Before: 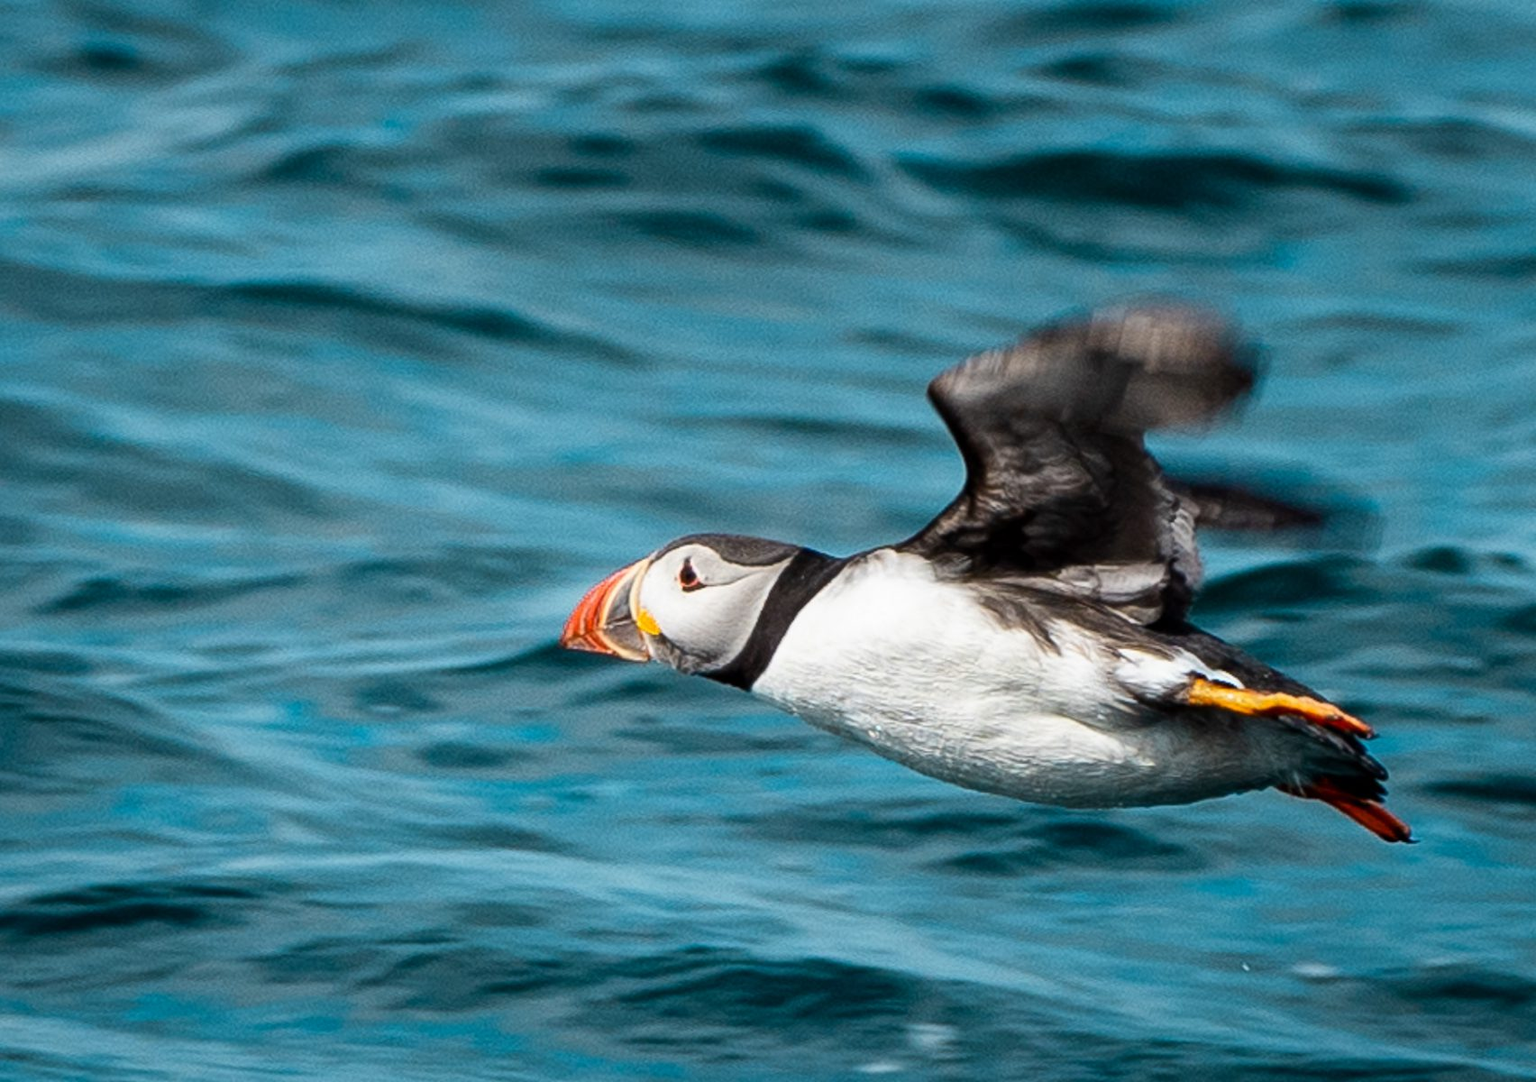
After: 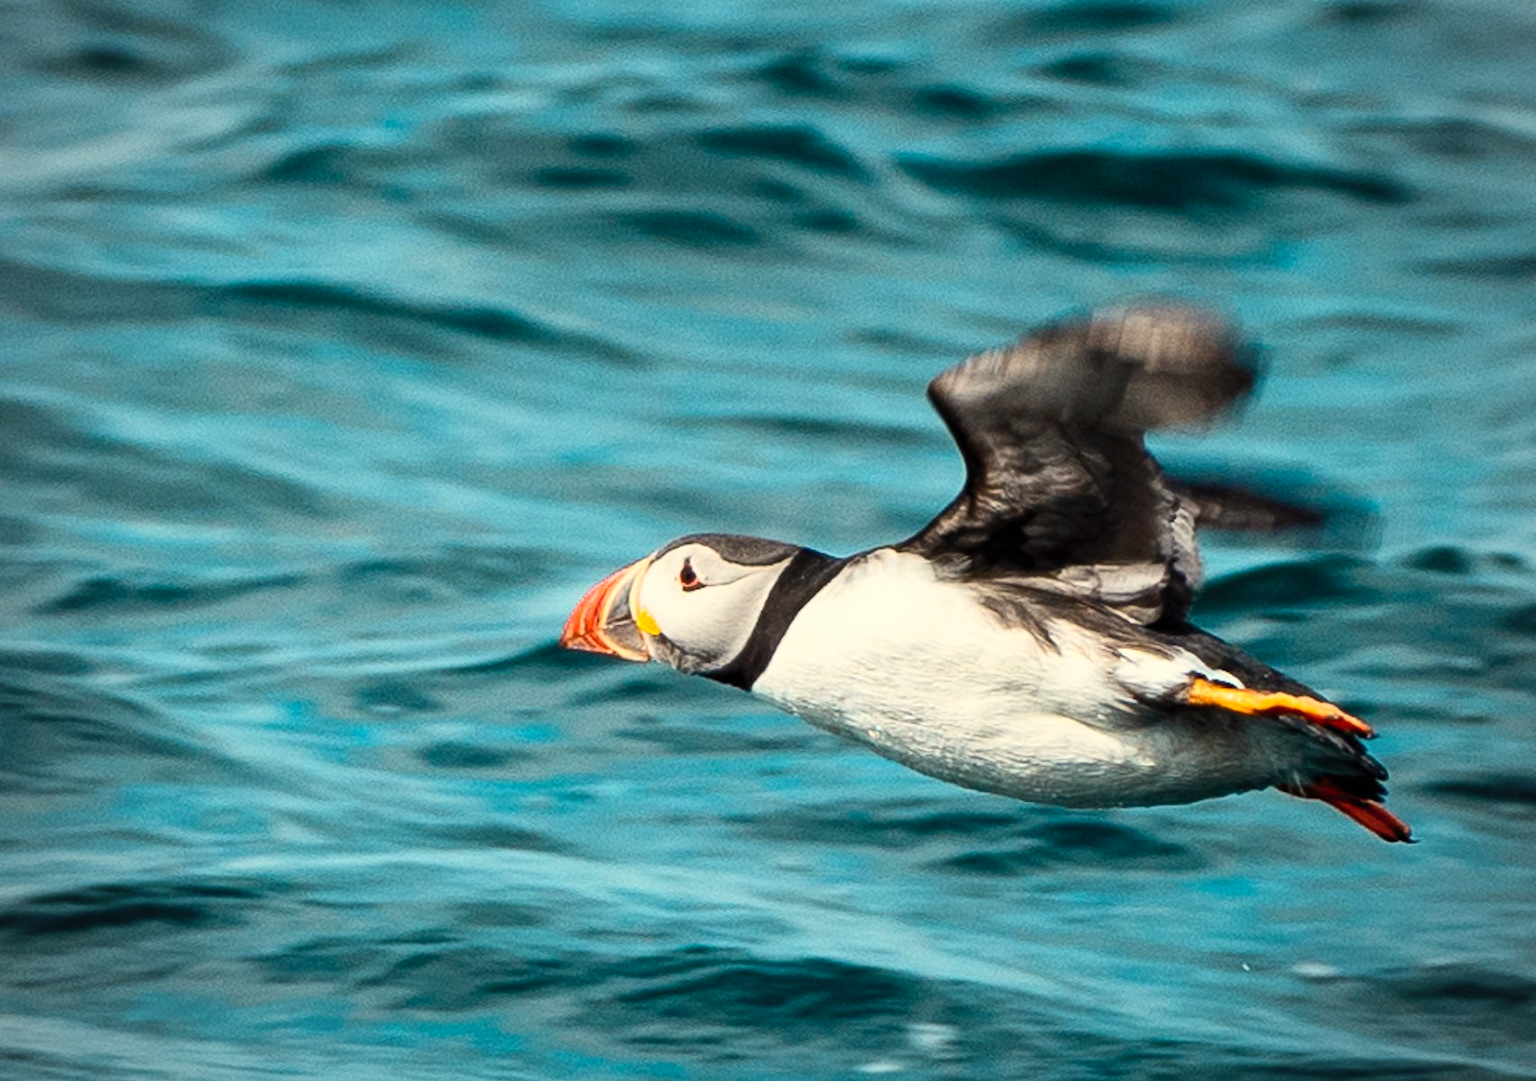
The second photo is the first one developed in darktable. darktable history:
contrast brightness saturation: contrast 0.2, brightness 0.15, saturation 0.14
vignetting: fall-off radius 60.92%
white balance: red 1.029, blue 0.92
